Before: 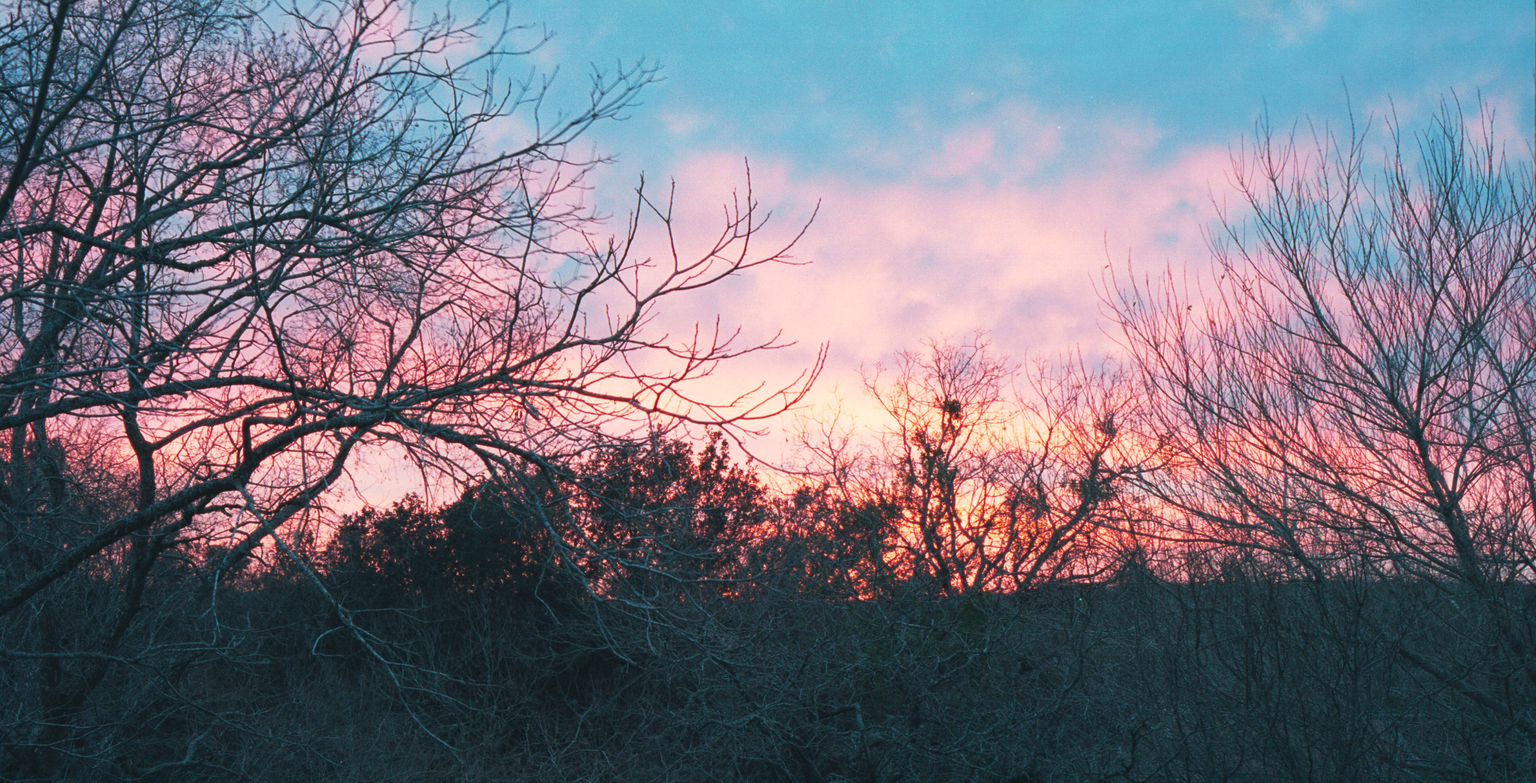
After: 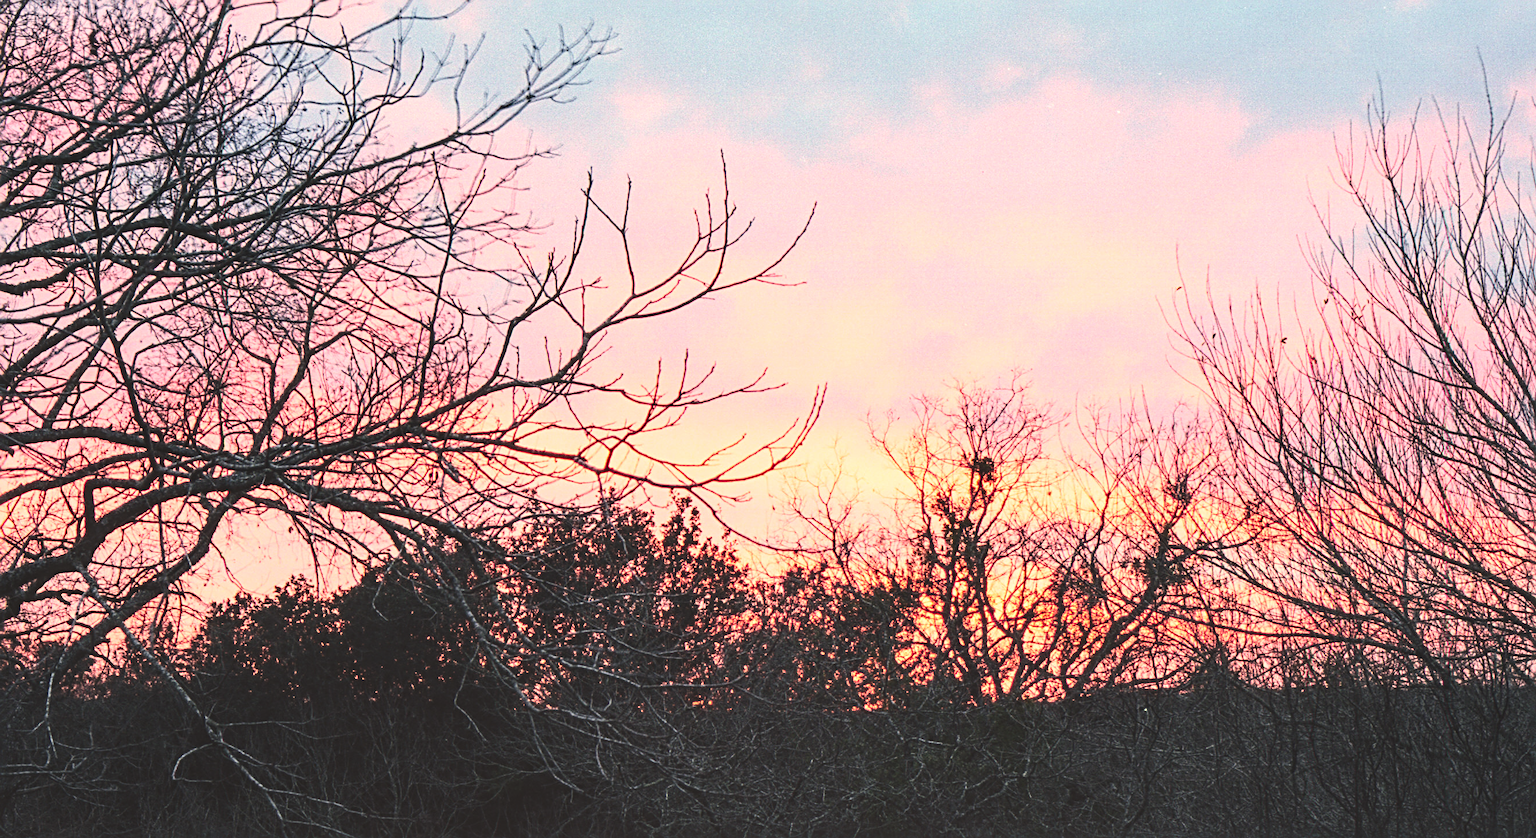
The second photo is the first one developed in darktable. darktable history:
color correction: highlights a* 17.89, highlights b* 18.61
crop: left 11.506%, top 5.015%, right 9.574%, bottom 10.434%
exposure: black level correction -0.029, compensate highlight preservation false
sharpen: radius 3.994
contrast brightness saturation: contrast 0.298
tone equalizer: -8 EV -0.452 EV, -7 EV -0.397 EV, -6 EV -0.333 EV, -5 EV -0.195 EV, -3 EV 0.23 EV, -2 EV 0.324 EV, -1 EV 0.404 EV, +0 EV 0.396 EV, edges refinement/feathering 500, mask exposure compensation -1.57 EV, preserve details no
local contrast: on, module defaults
